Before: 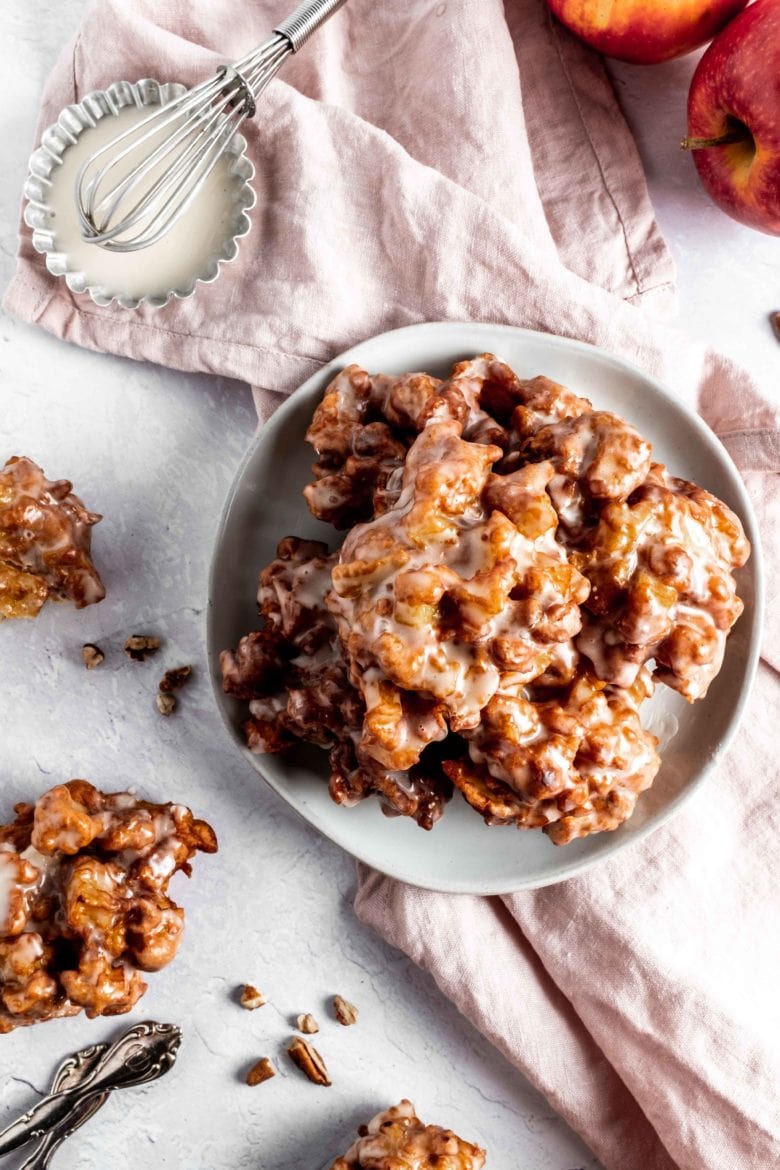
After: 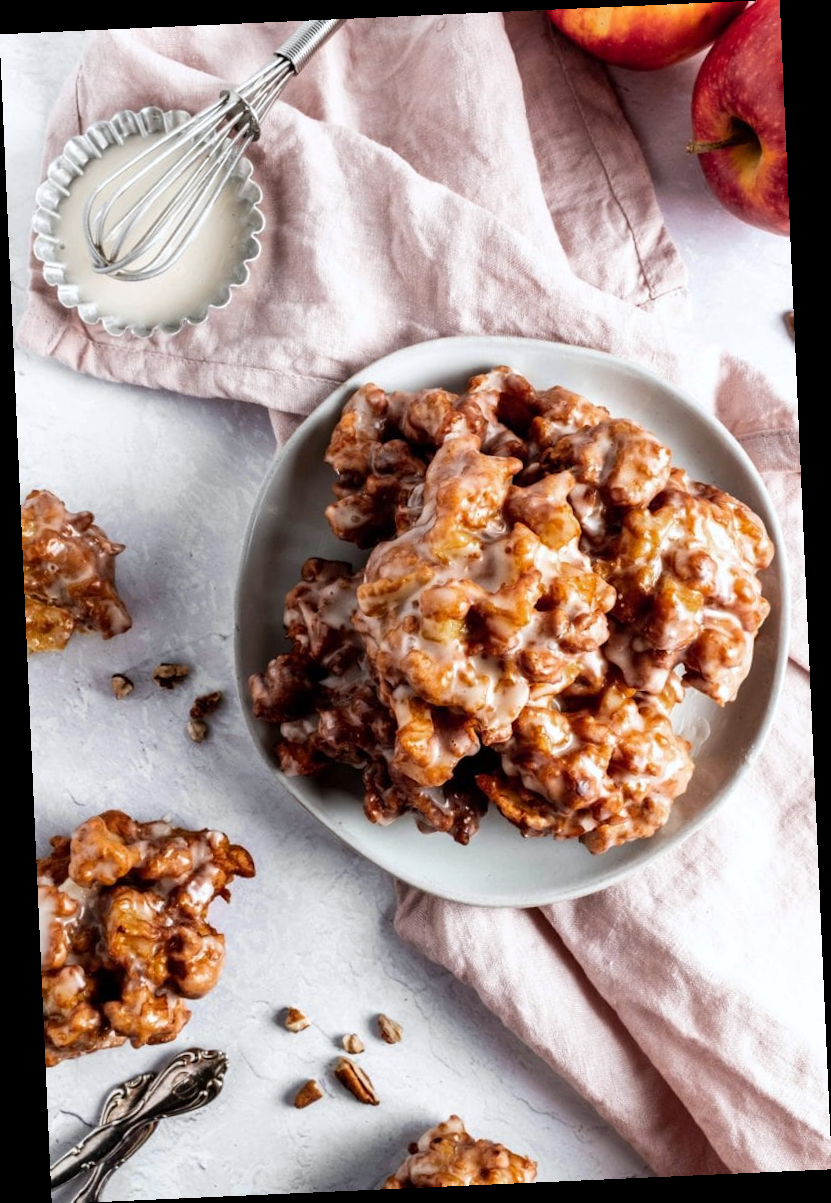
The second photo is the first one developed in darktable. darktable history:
rotate and perspective: rotation -2.56°, automatic cropping off
white balance: red 0.988, blue 1.017
